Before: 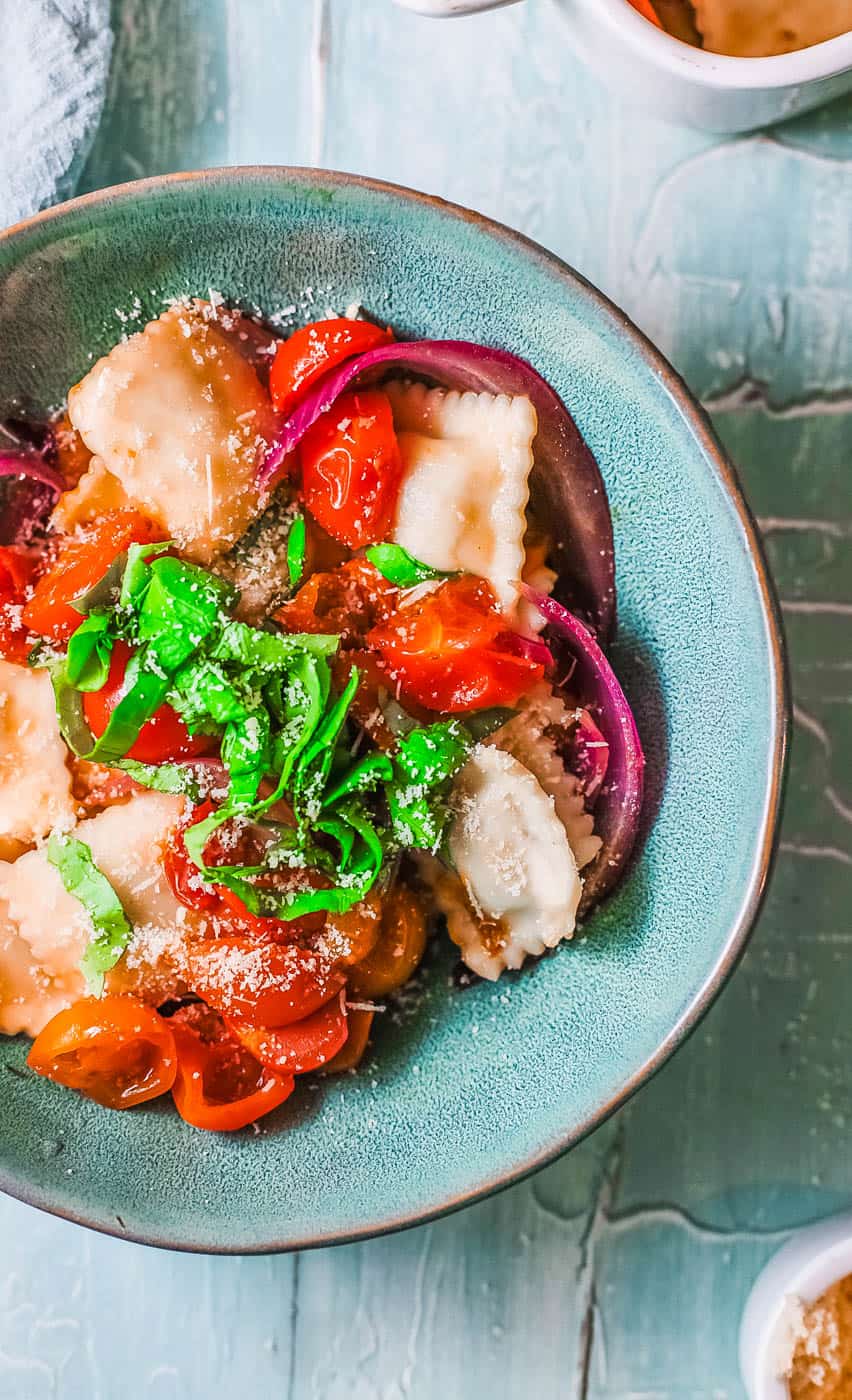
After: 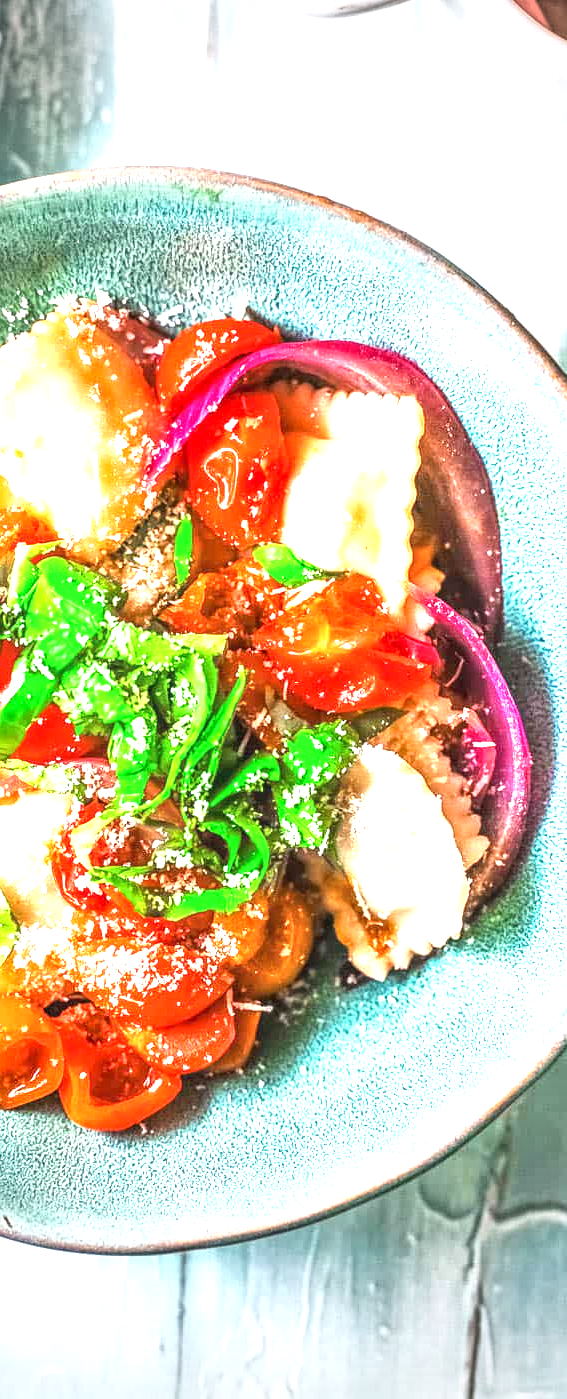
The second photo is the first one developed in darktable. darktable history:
crop and rotate: left 13.364%, right 20.03%
exposure: black level correction 0, exposure 1.558 EV, compensate exposure bias true, compensate highlight preservation false
local contrast: on, module defaults
vignetting: fall-off start 68.42%, fall-off radius 29.01%, center (-0.148, 0.016), width/height ratio 0.992, shape 0.848
